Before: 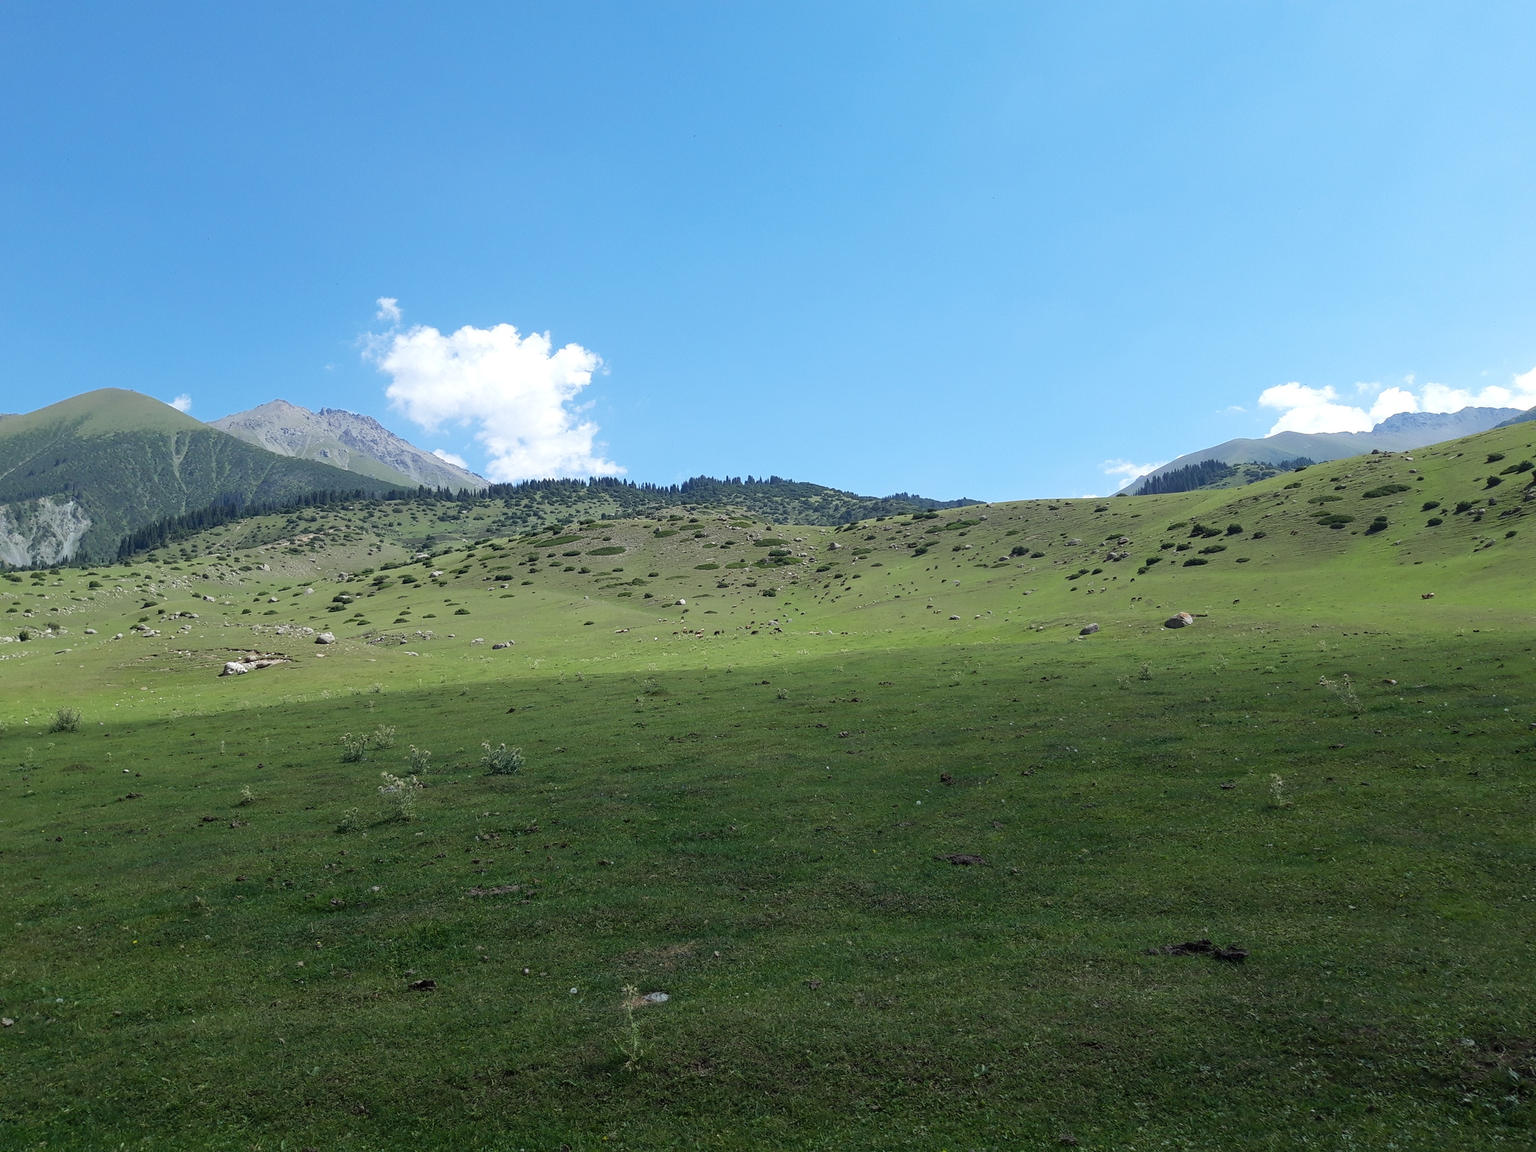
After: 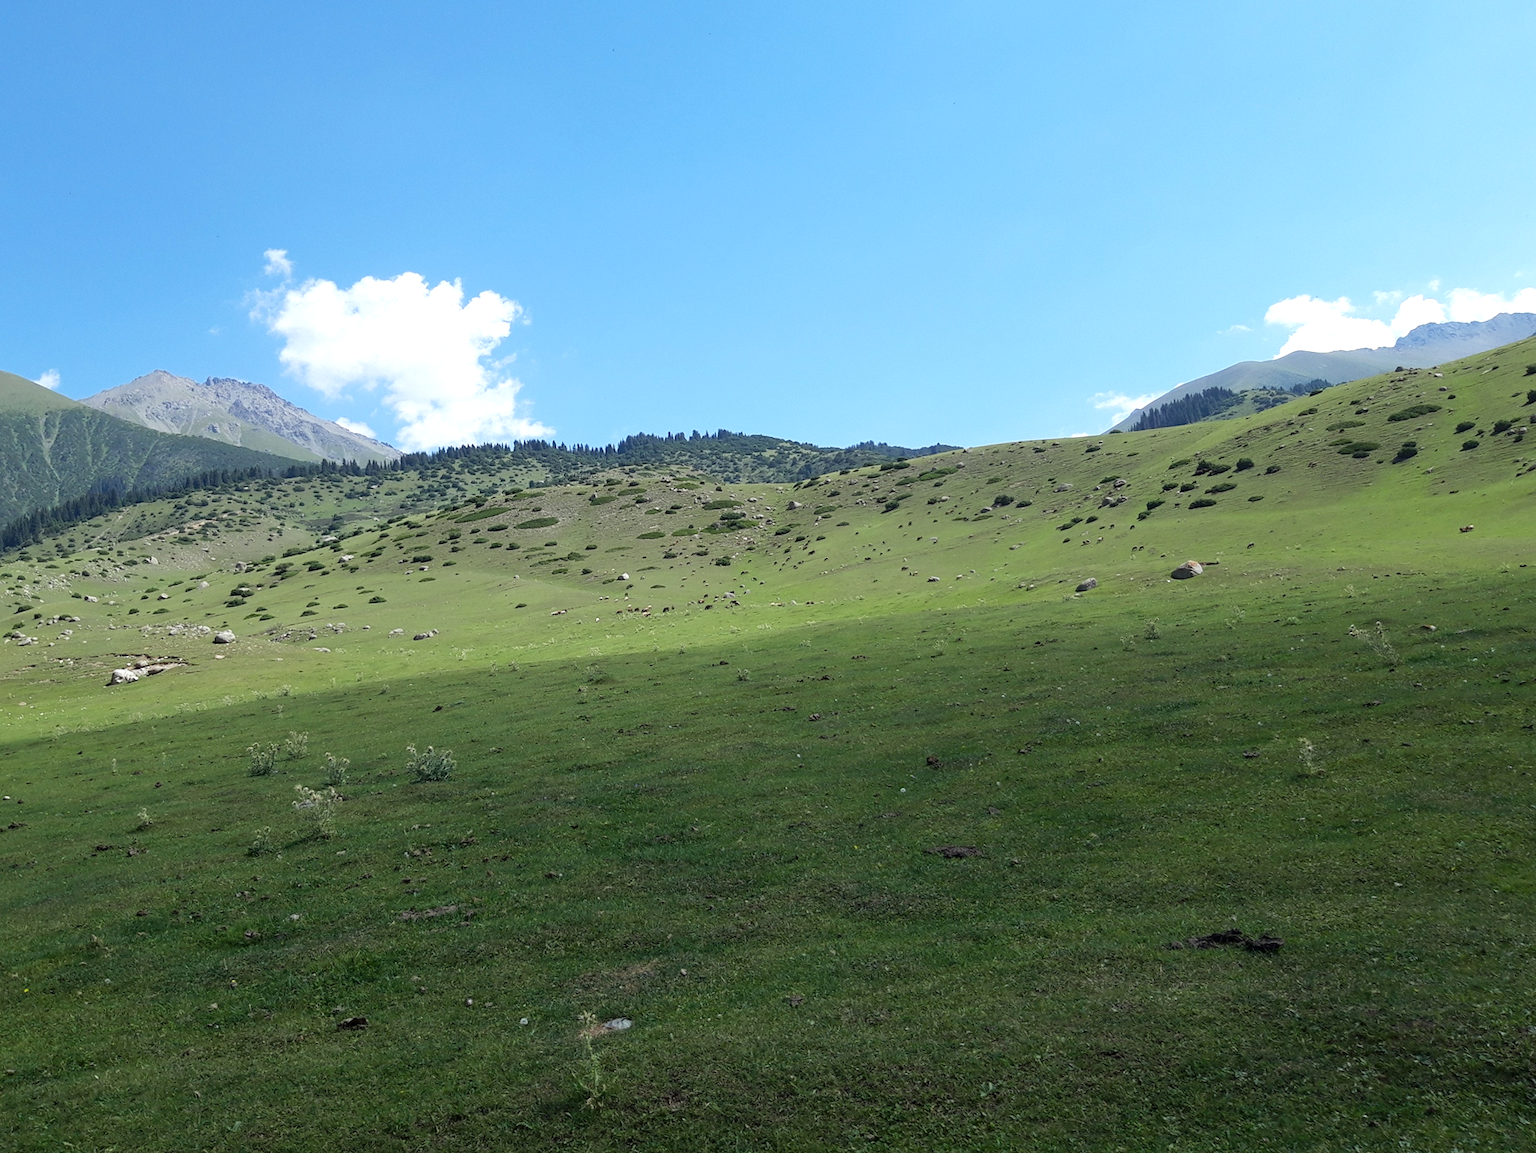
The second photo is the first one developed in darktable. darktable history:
crop and rotate: angle 2.78°, left 5.881%, top 5.692%
exposure: black level correction 0.001, exposure 0.192 EV, compensate highlight preservation false
